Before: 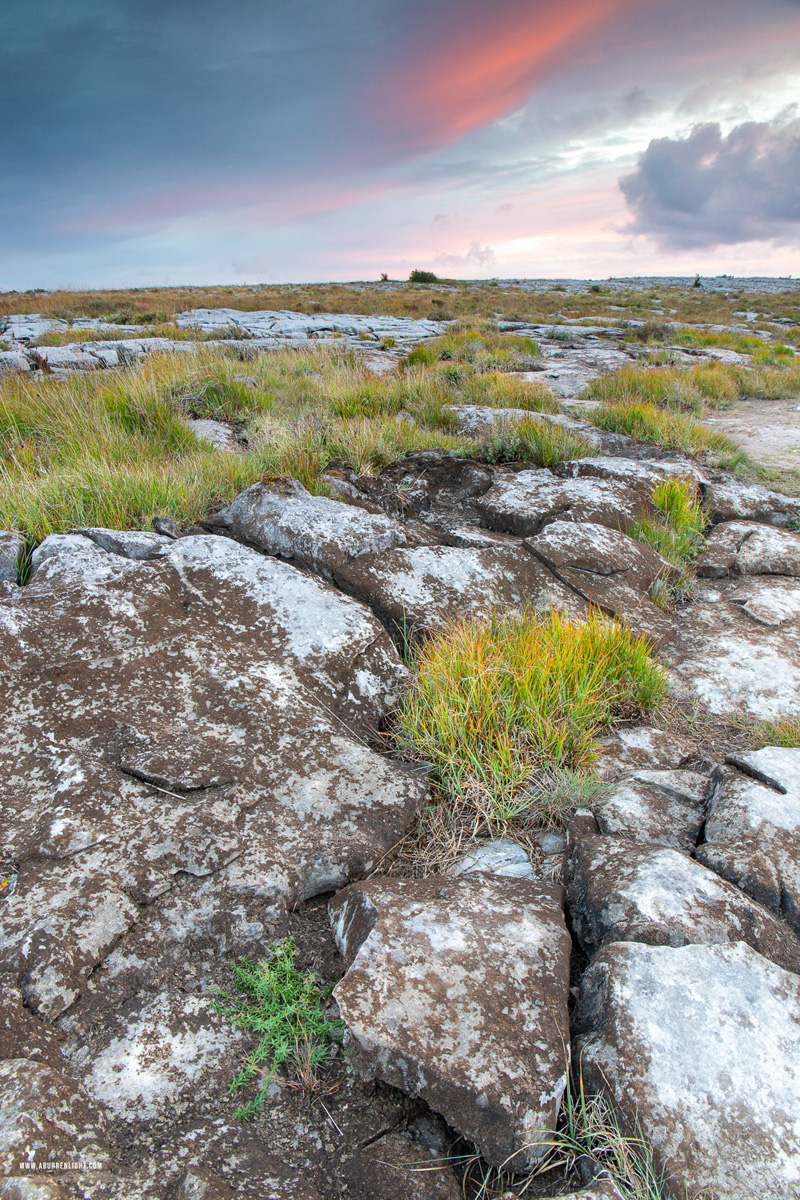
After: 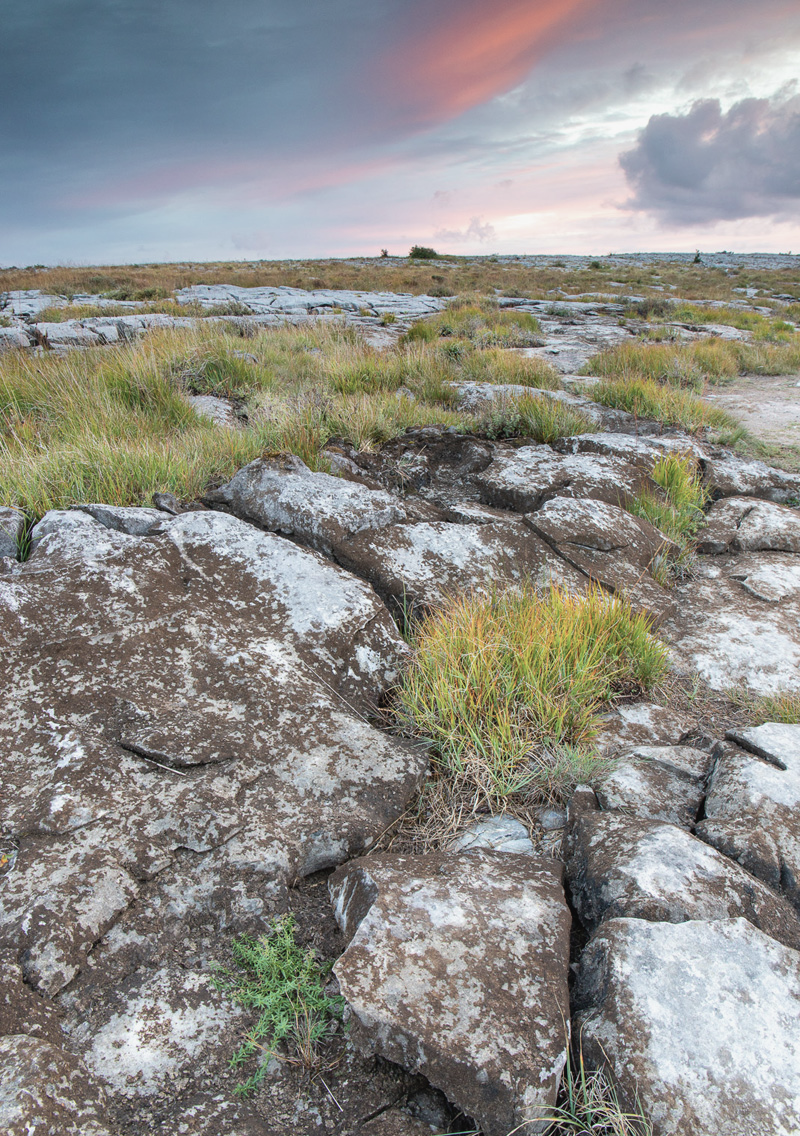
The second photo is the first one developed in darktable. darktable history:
contrast brightness saturation: contrast -0.057, saturation -0.393
crop and rotate: top 2.071%, bottom 3.216%
velvia: on, module defaults
